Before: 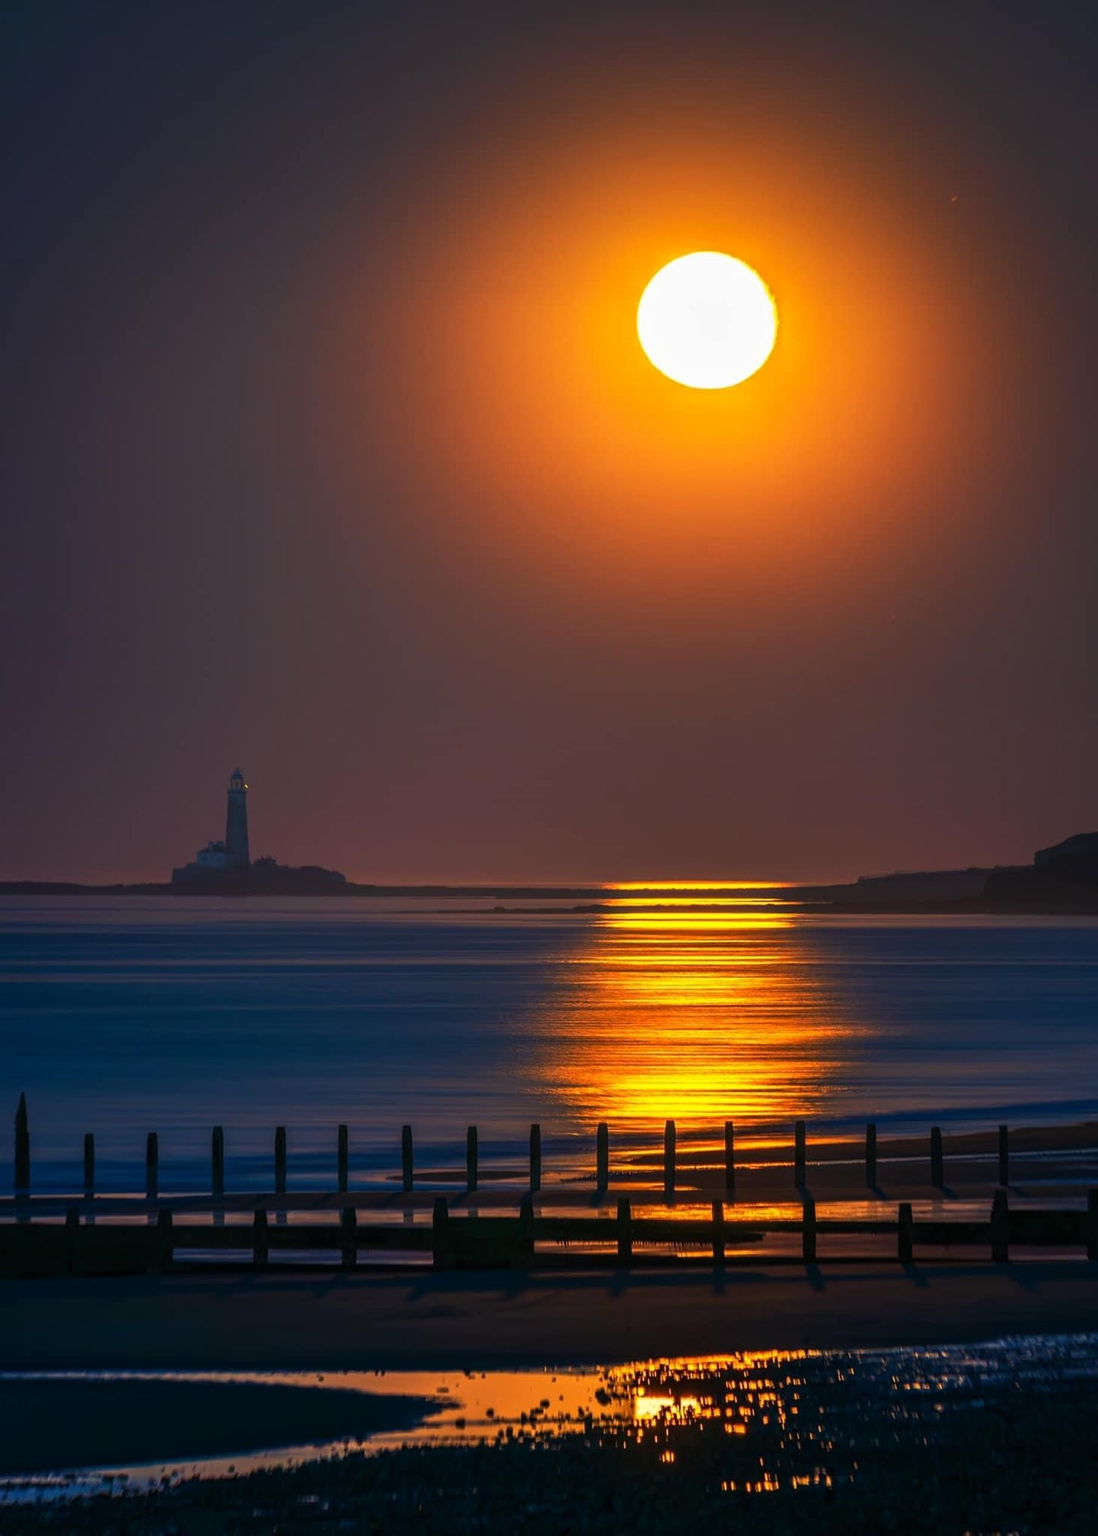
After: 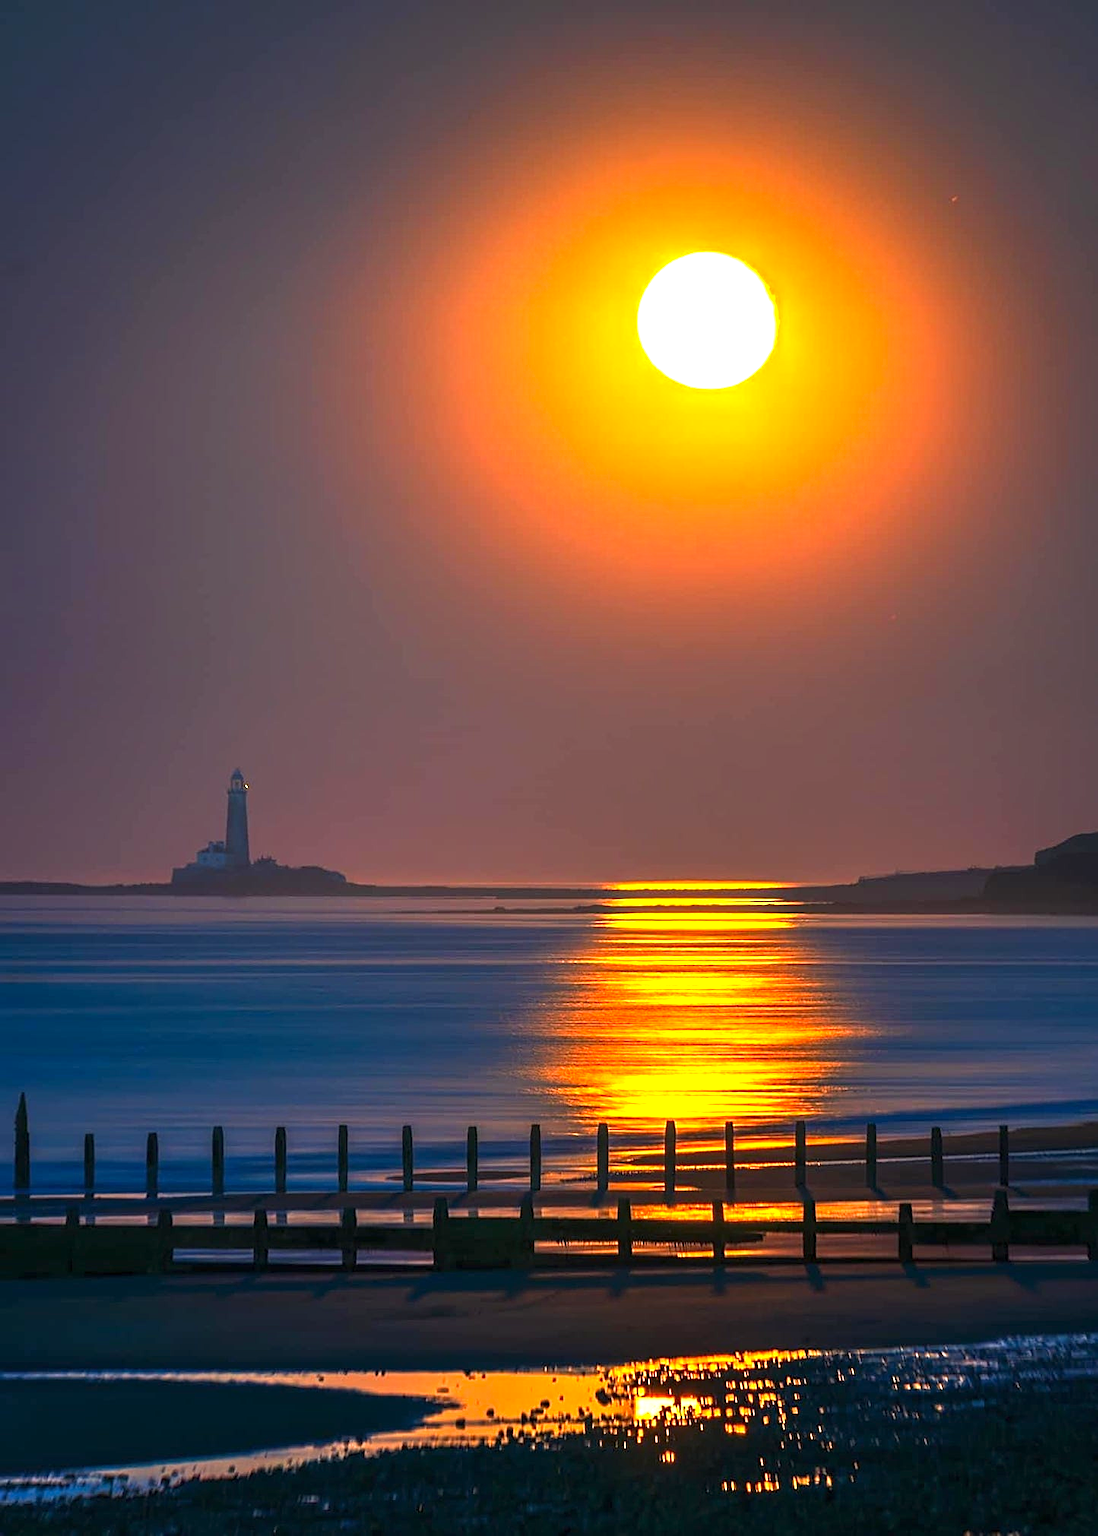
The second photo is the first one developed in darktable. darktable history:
exposure: exposure 1.15 EV, compensate highlight preservation false
sharpen: on, module defaults
vibrance: on, module defaults
